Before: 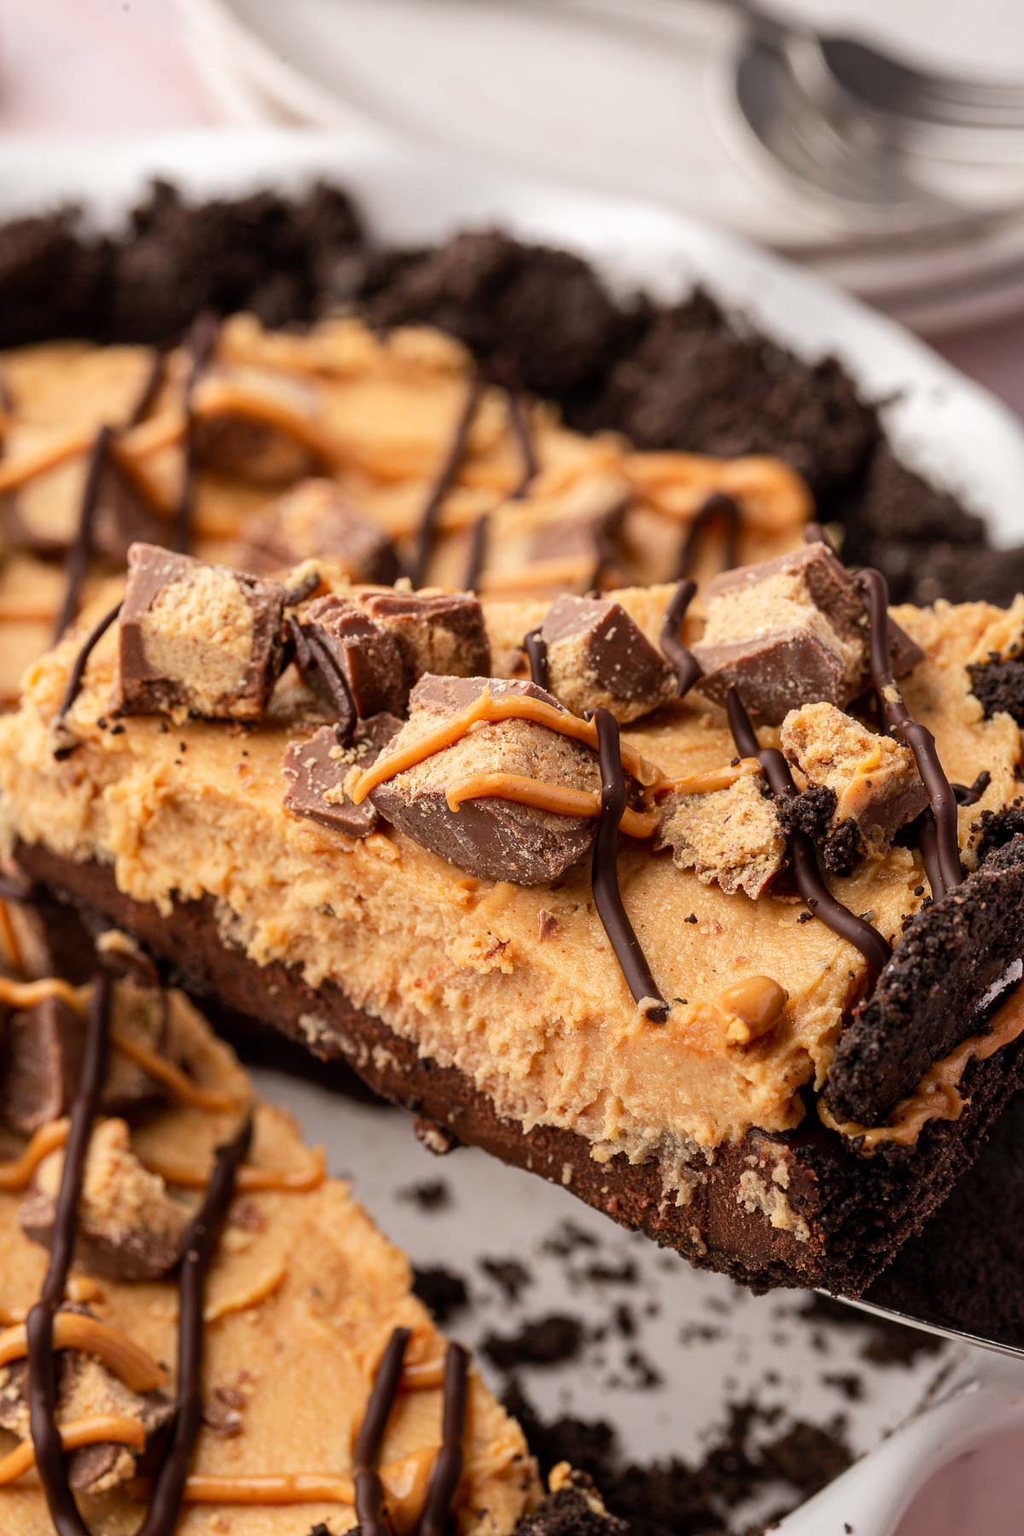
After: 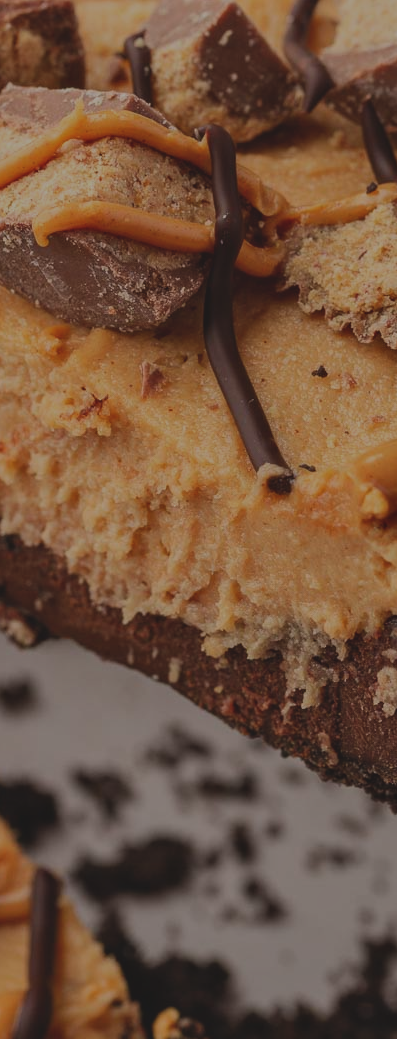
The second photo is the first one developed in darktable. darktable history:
exposure: black level correction -0.016, exposure -1.018 EV, compensate highlight preservation false
crop: left 40.878%, top 39.176%, right 25.993%, bottom 3.081%
tone equalizer: -8 EV 0.25 EV, -7 EV 0.417 EV, -6 EV 0.417 EV, -5 EV 0.25 EV, -3 EV -0.25 EV, -2 EV -0.417 EV, -1 EV -0.417 EV, +0 EV -0.25 EV, edges refinement/feathering 500, mask exposure compensation -1.57 EV, preserve details guided filter
